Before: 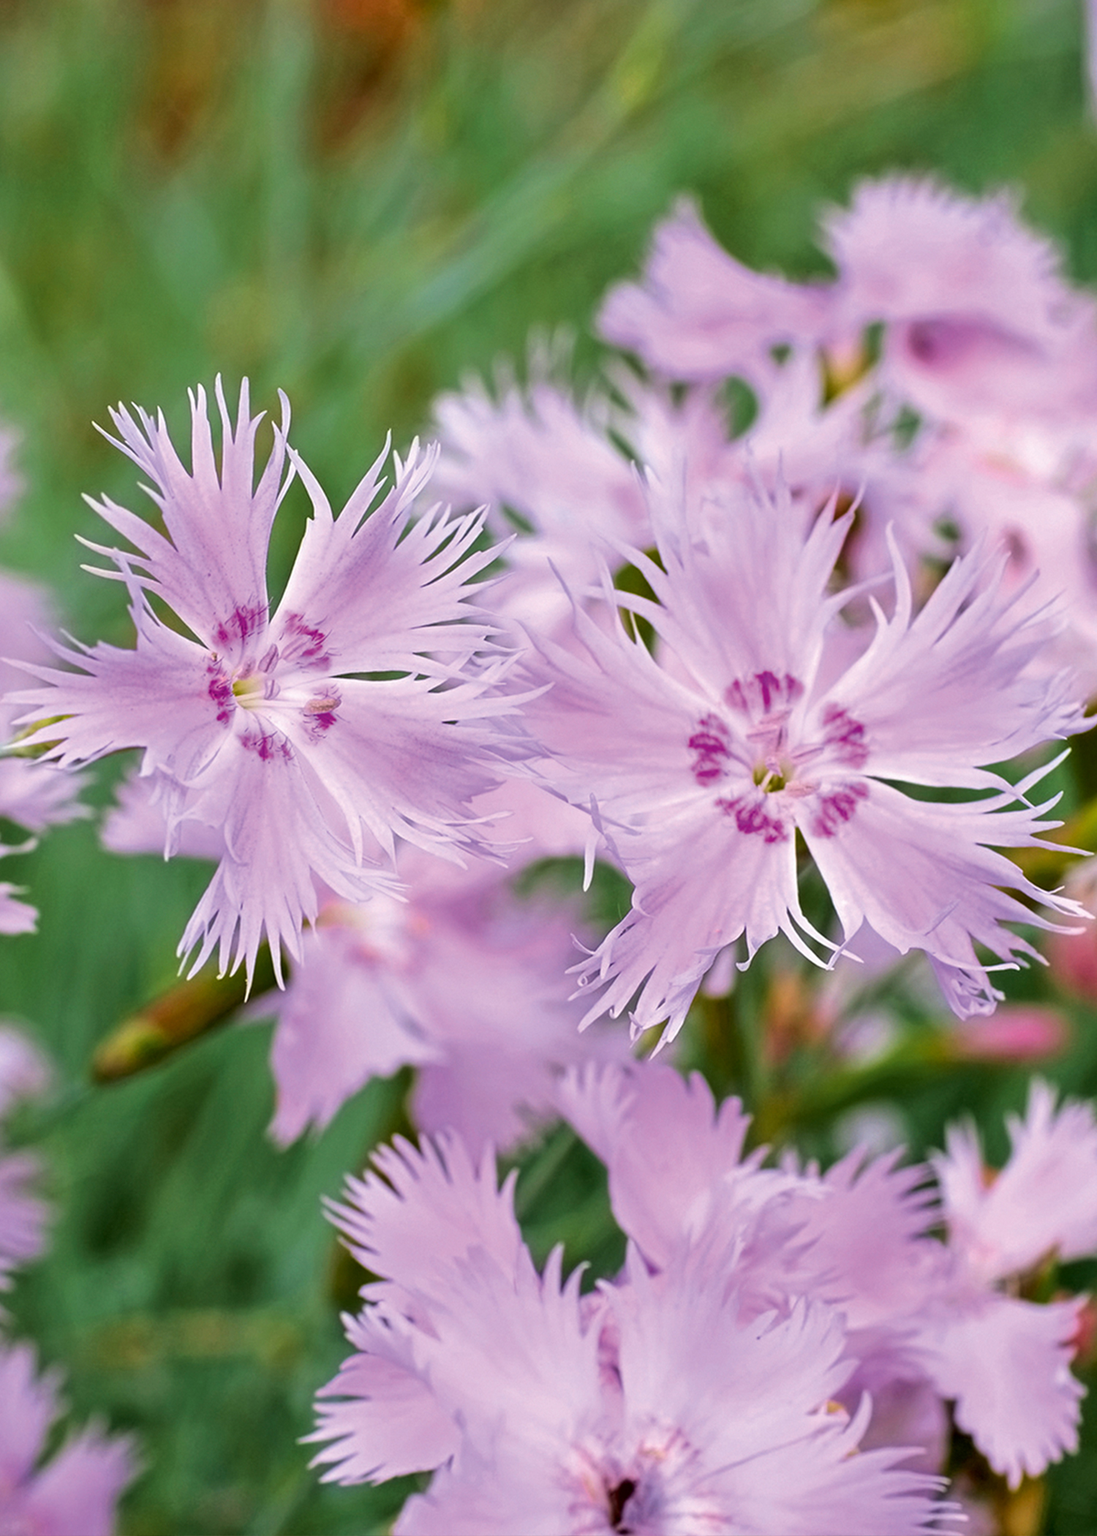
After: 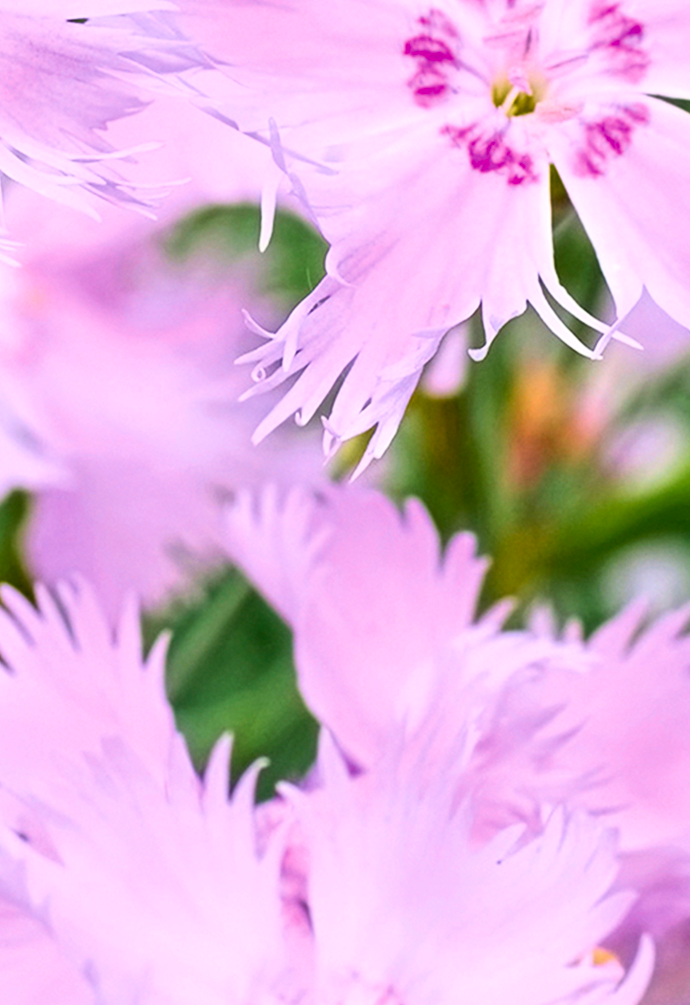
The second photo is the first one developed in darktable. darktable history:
contrast brightness saturation: contrast 0.237, brightness 0.262, saturation 0.371
crop: left 35.908%, top 46.092%, right 18.061%, bottom 6.028%
